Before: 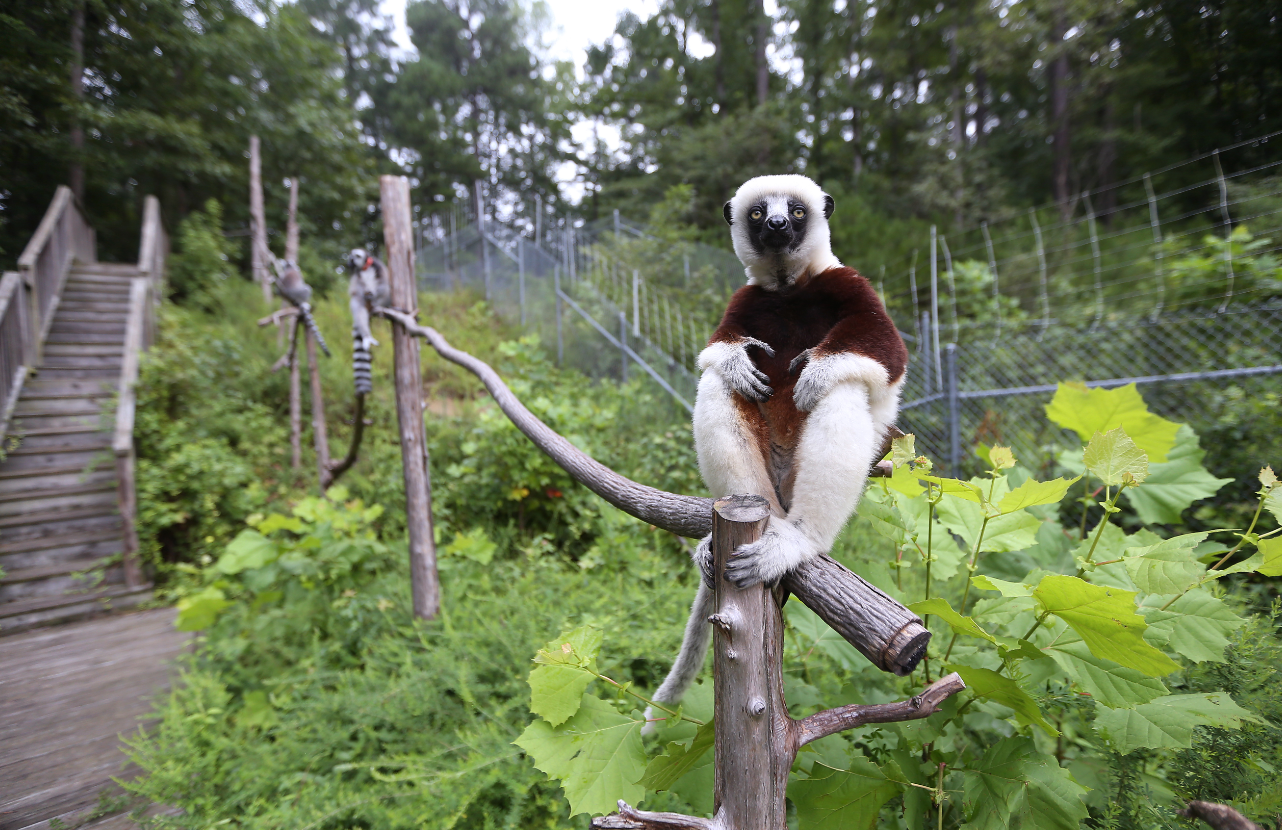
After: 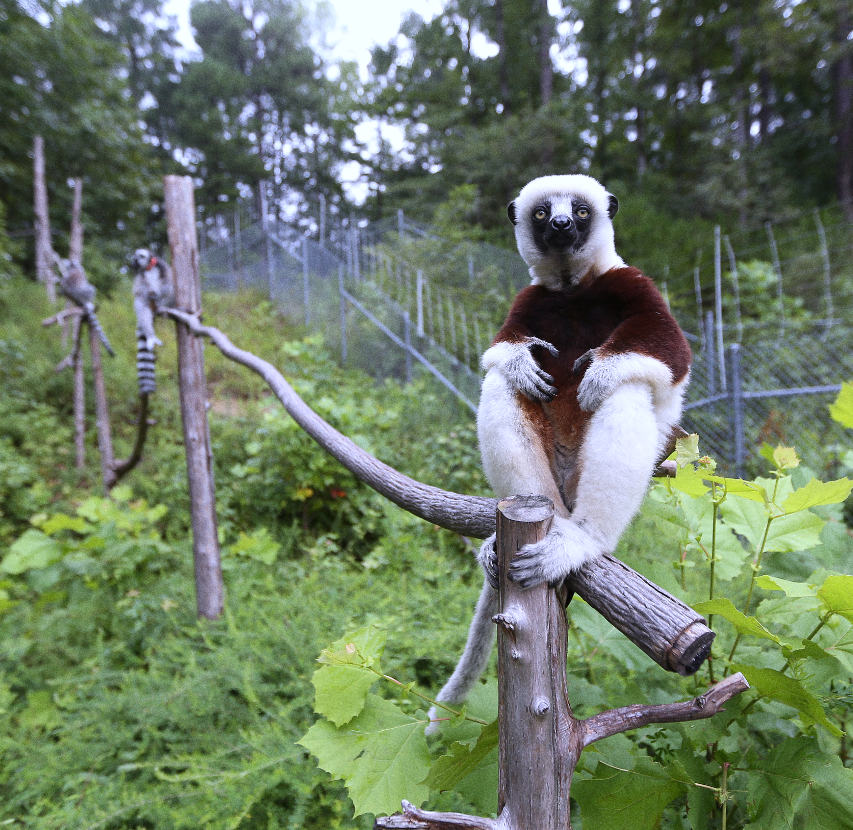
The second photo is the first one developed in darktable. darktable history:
crop: left 16.899%, right 16.556%
white balance: red 0.967, blue 1.119, emerald 0.756
grain: coarseness 0.09 ISO
shadows and highlights: shadows -54.3, highlights 86.09, soften with gaussian
